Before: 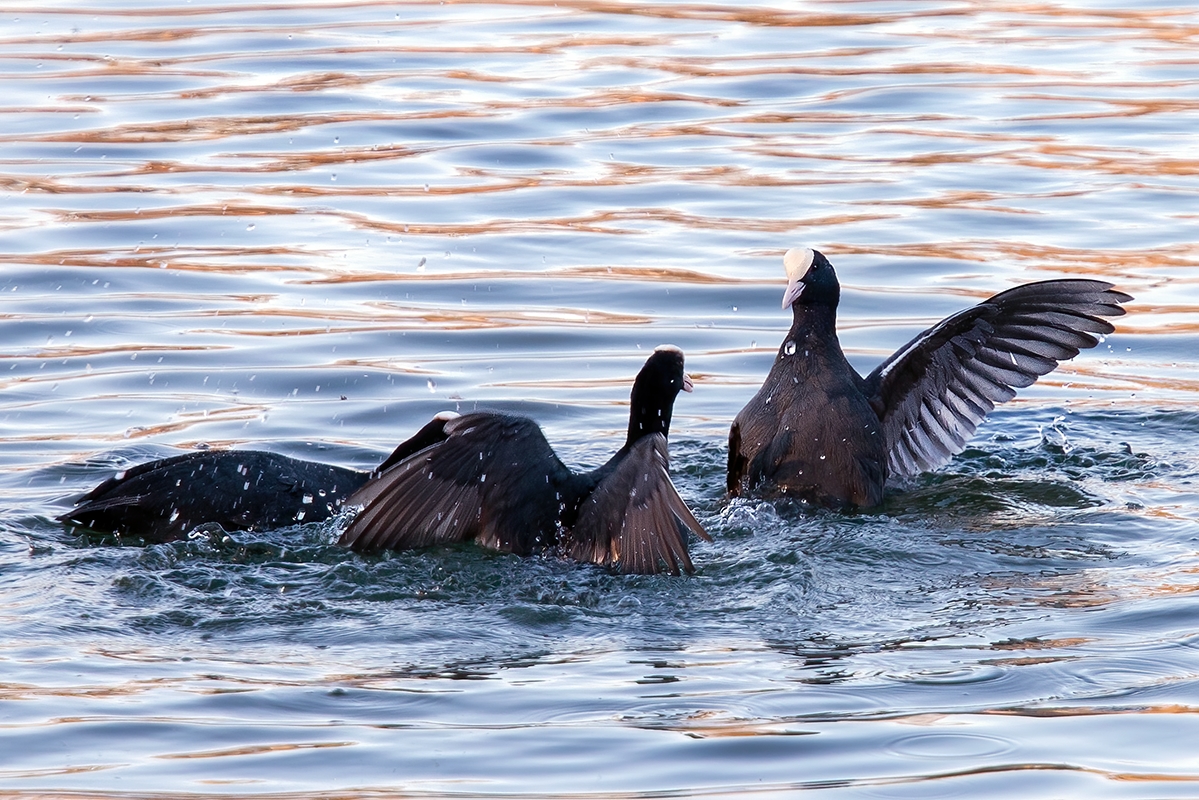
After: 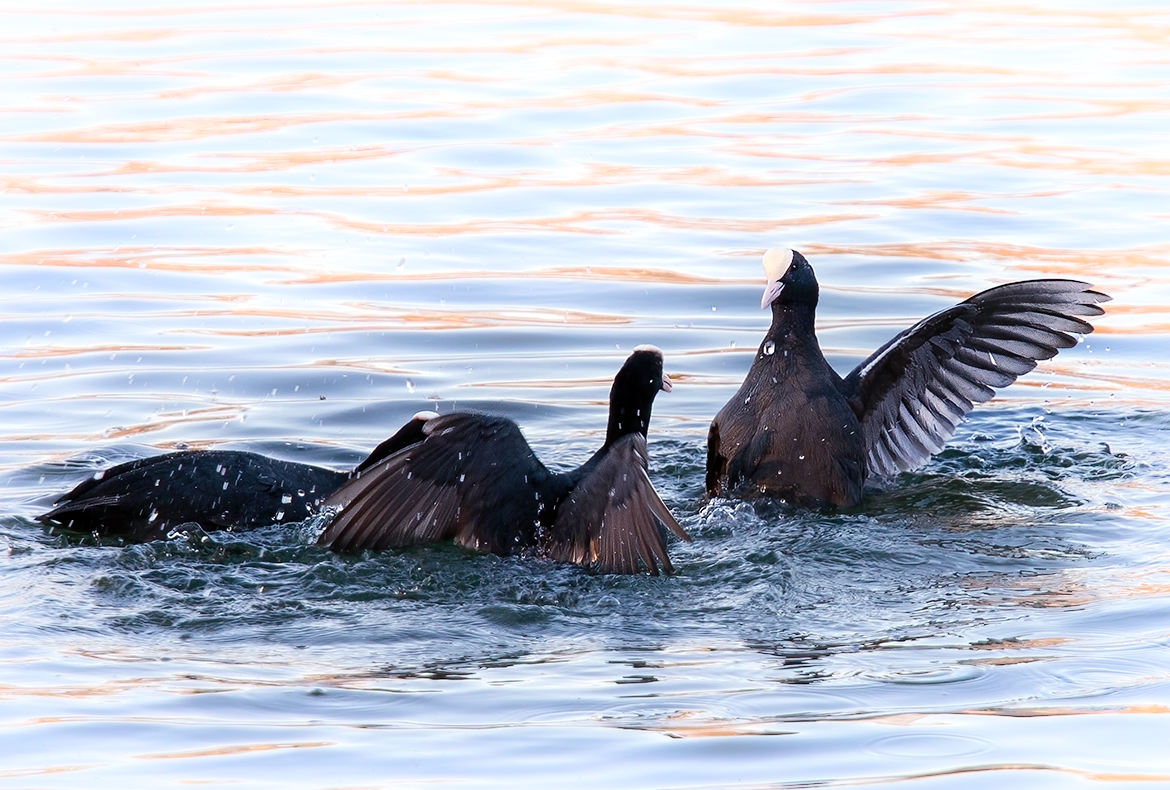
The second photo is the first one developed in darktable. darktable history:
crop and rotate: left 1.755%, right 0.634%, bottom 1.217%
shadows and highlights: shadows -52.92, highlights 86.32, soften with gaussian
